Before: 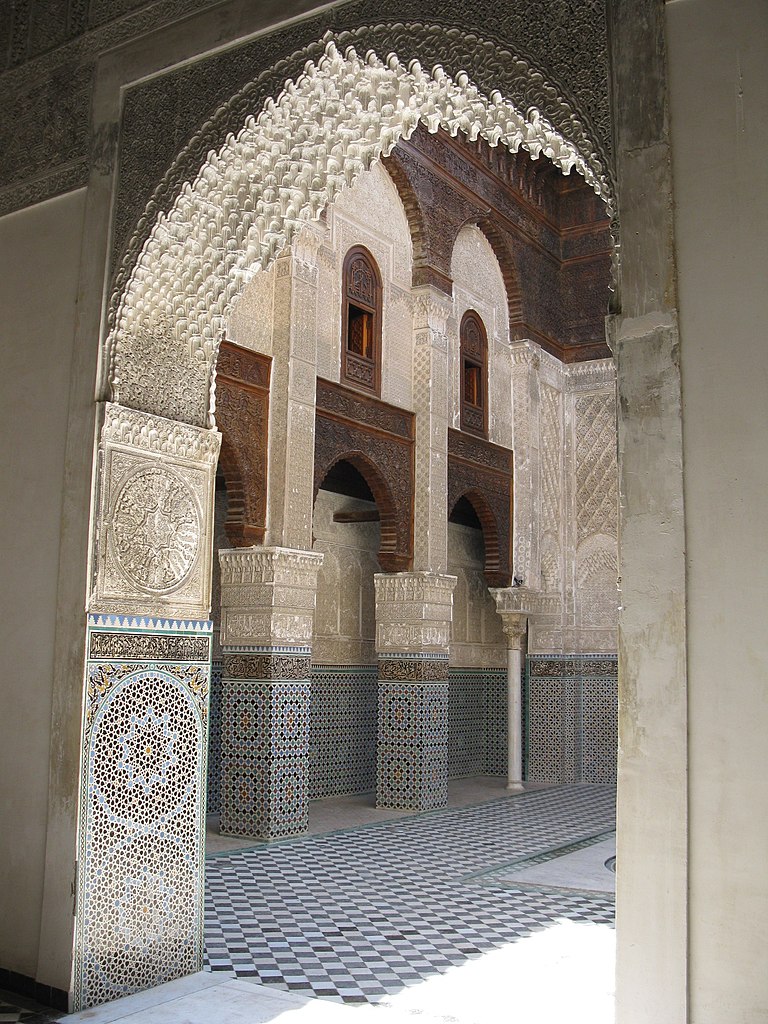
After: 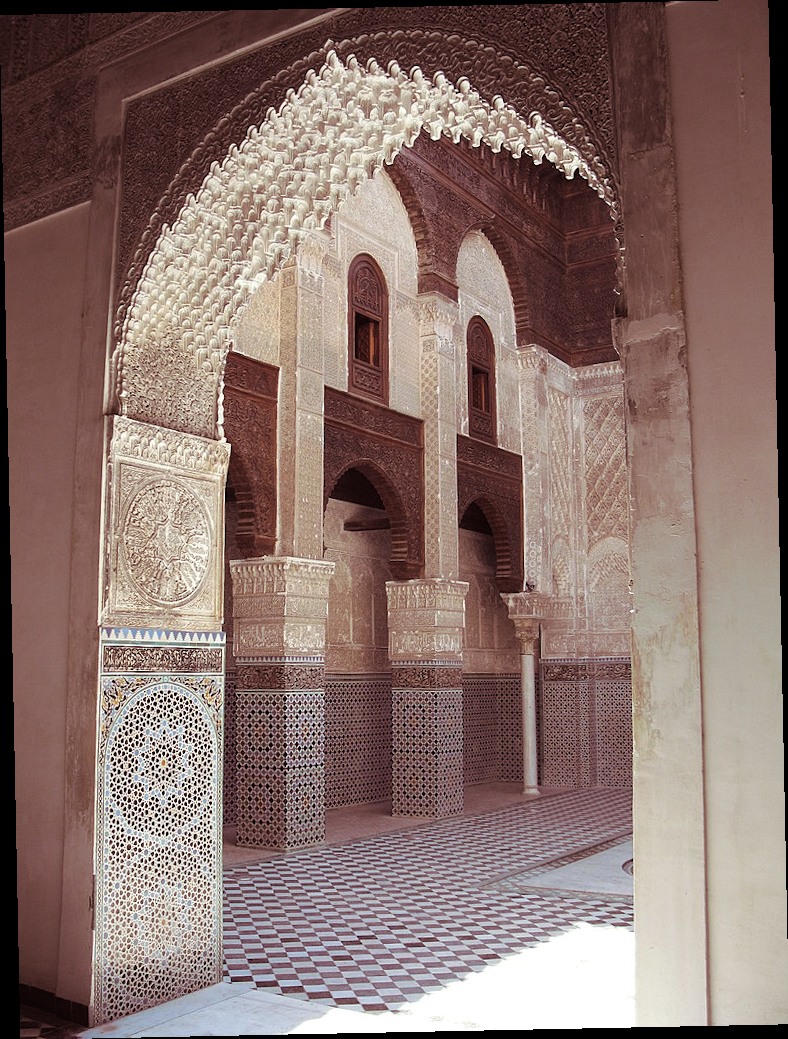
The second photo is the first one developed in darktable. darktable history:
rotate and perspective: rotation -1.17°, automatic cropping off
split-toning: on, module defaults
